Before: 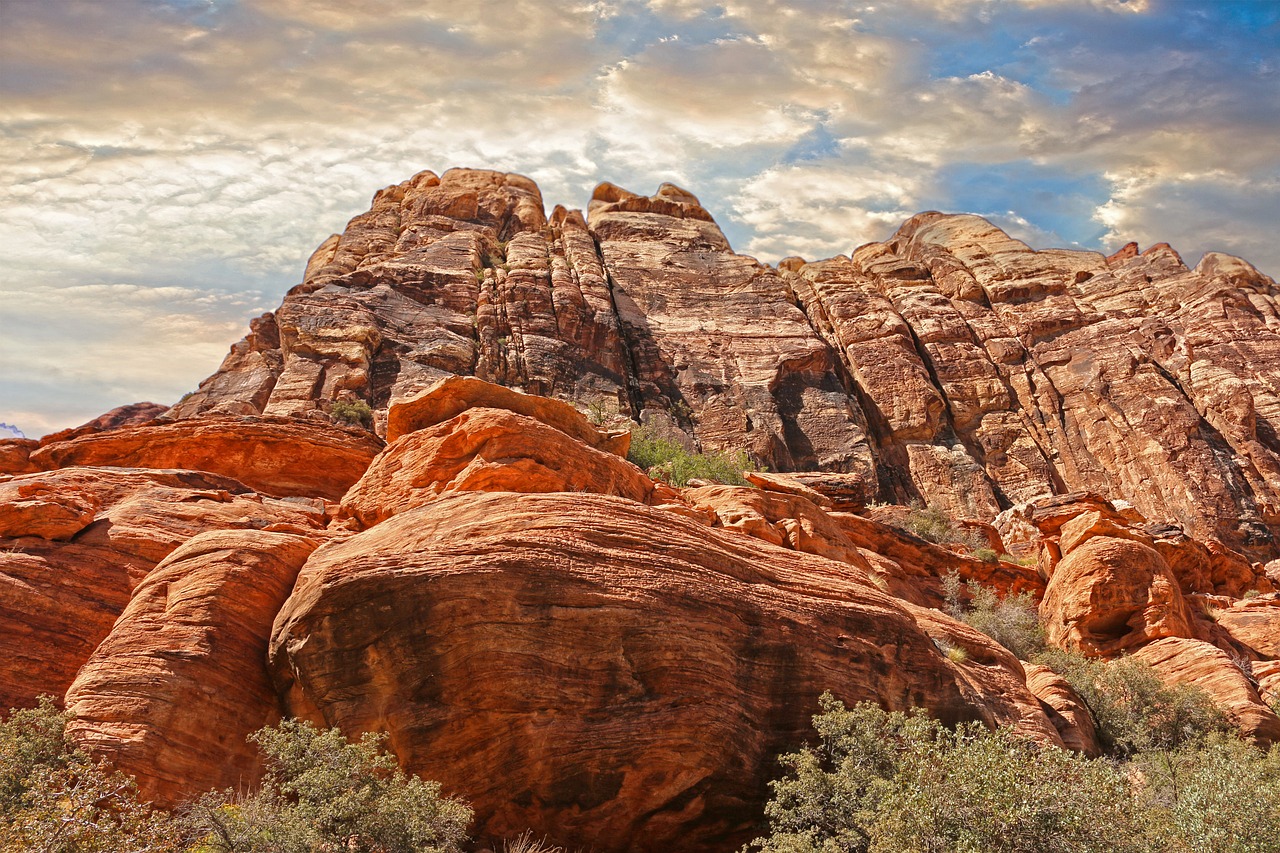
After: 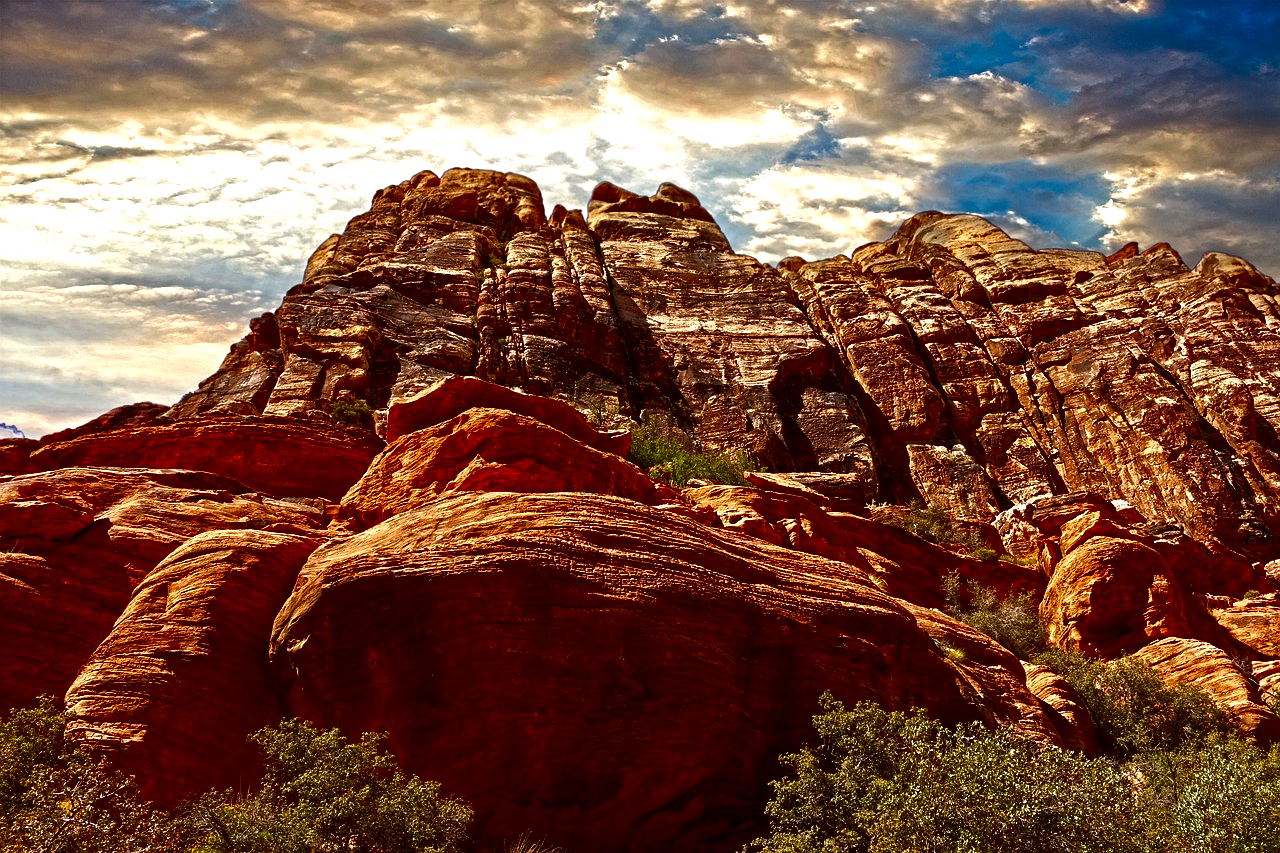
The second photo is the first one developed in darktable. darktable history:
contrast brightness saturation: contrast 0.089, brightness -0.581, saturation 0.167
shadows and highlights: shadows 5.47, soften with gaussian
color balance rgb: perceptual saturation grading › global saturation 16.079%, perceptual brilliance grading › highlights 16.132%, perceptual brilliance grading › shadows -14.307%, global vibrance 9.322%
